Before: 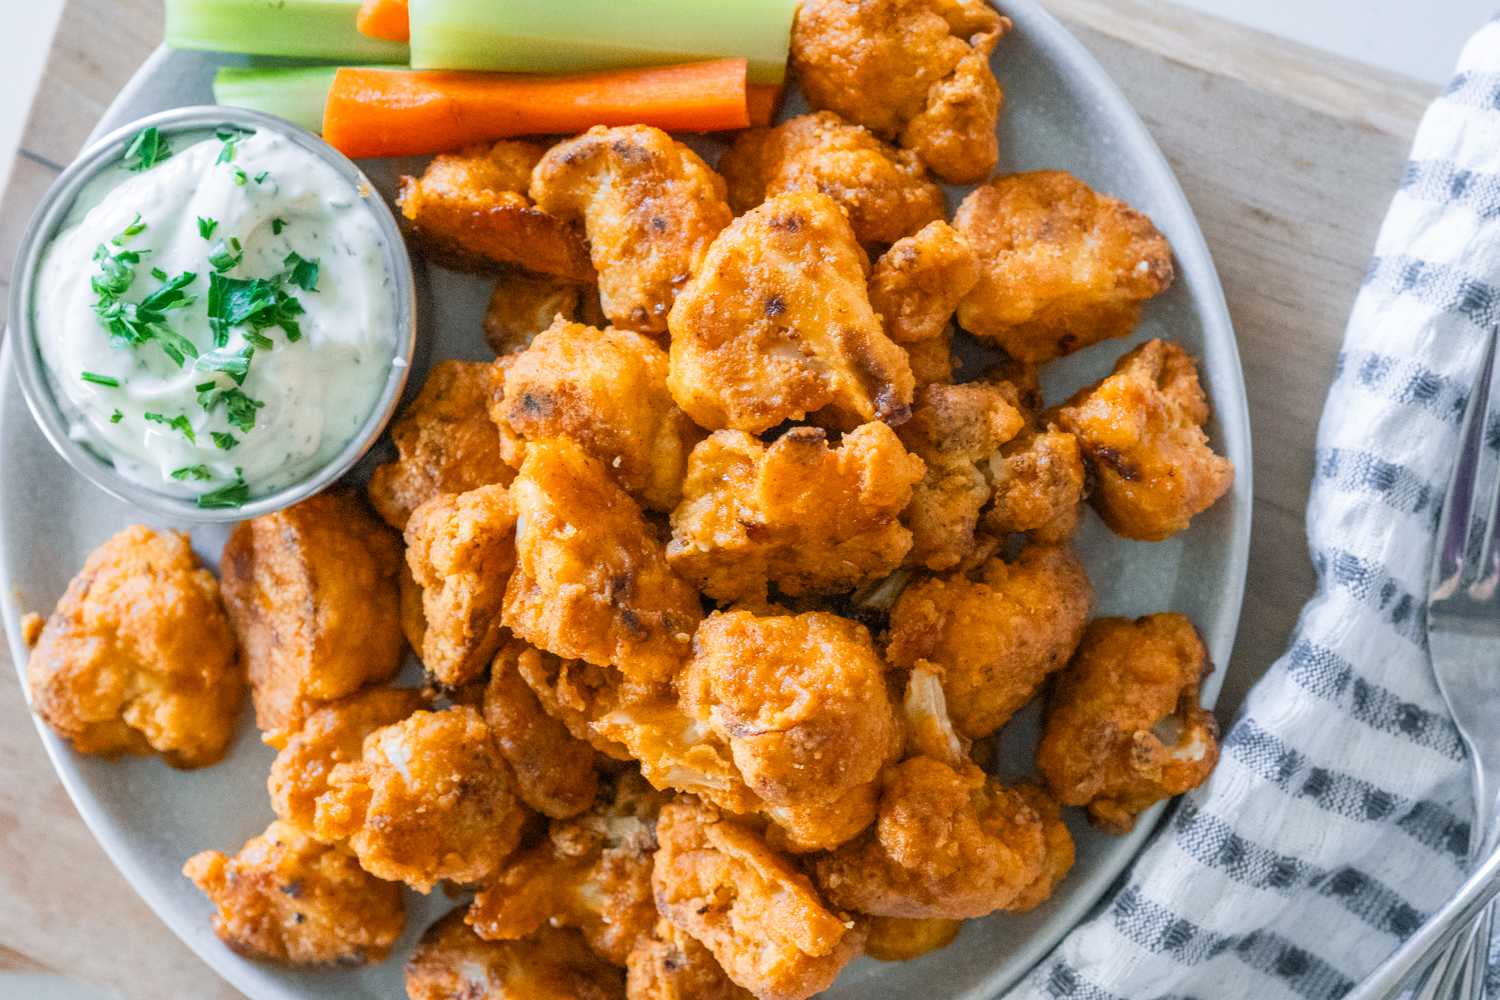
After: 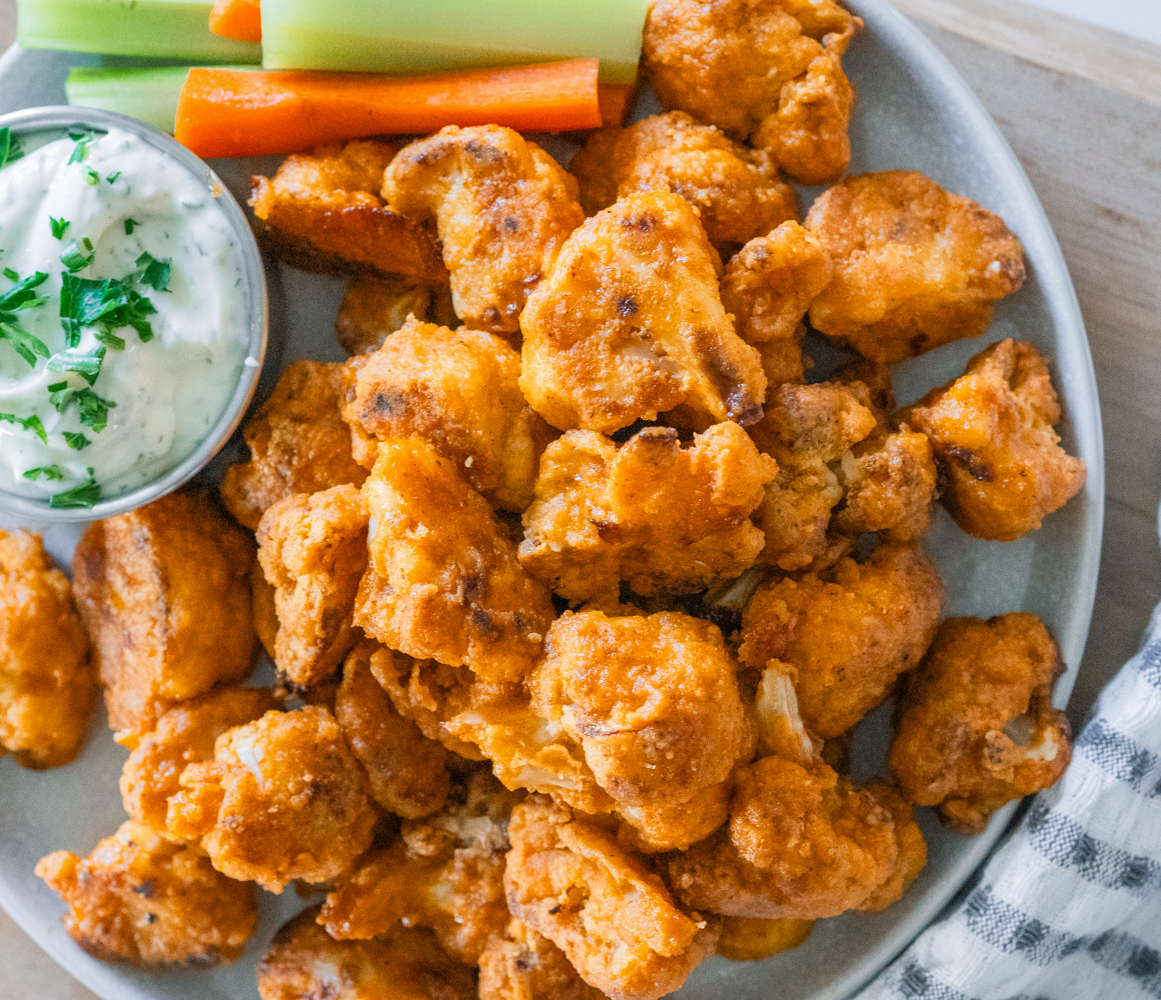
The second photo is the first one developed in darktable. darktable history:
shadows and highlights: shadows 25, highlights -25
crop: left 9.88%, right 12.664%
